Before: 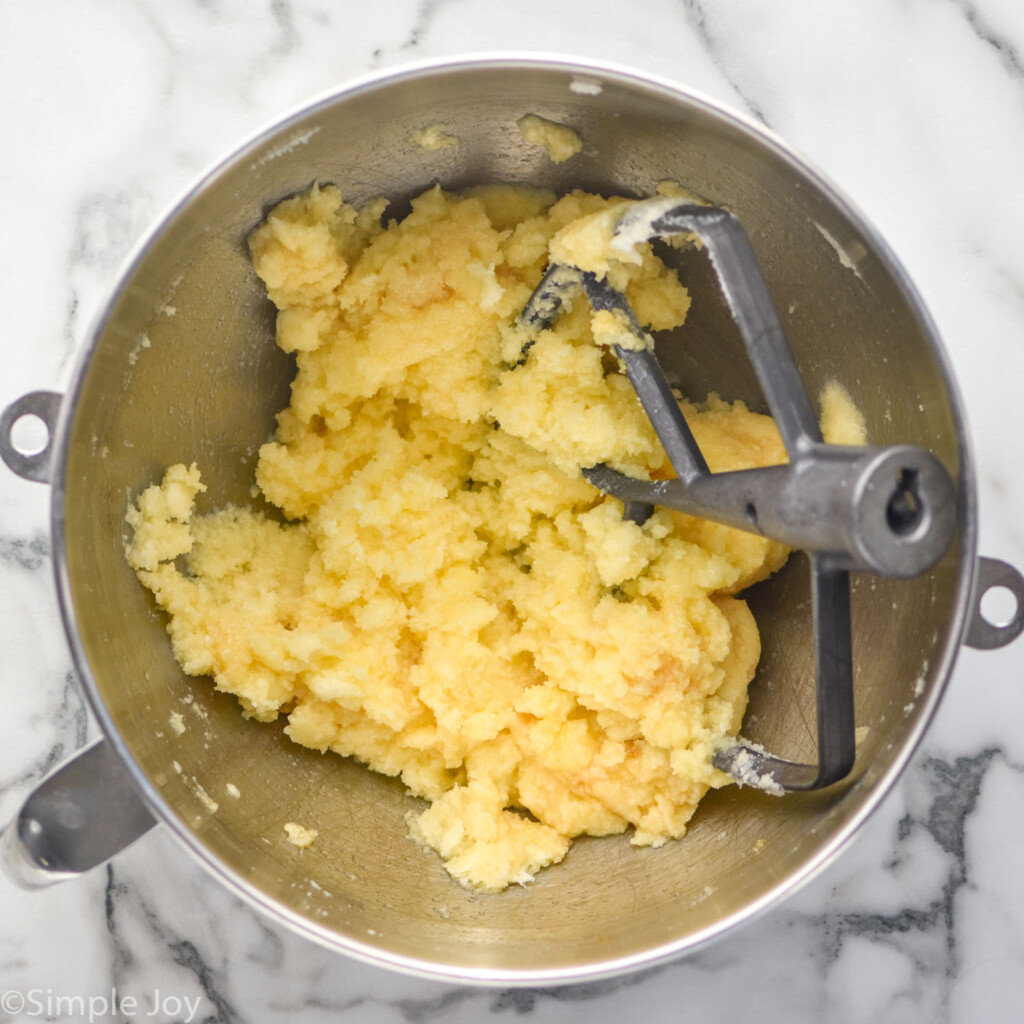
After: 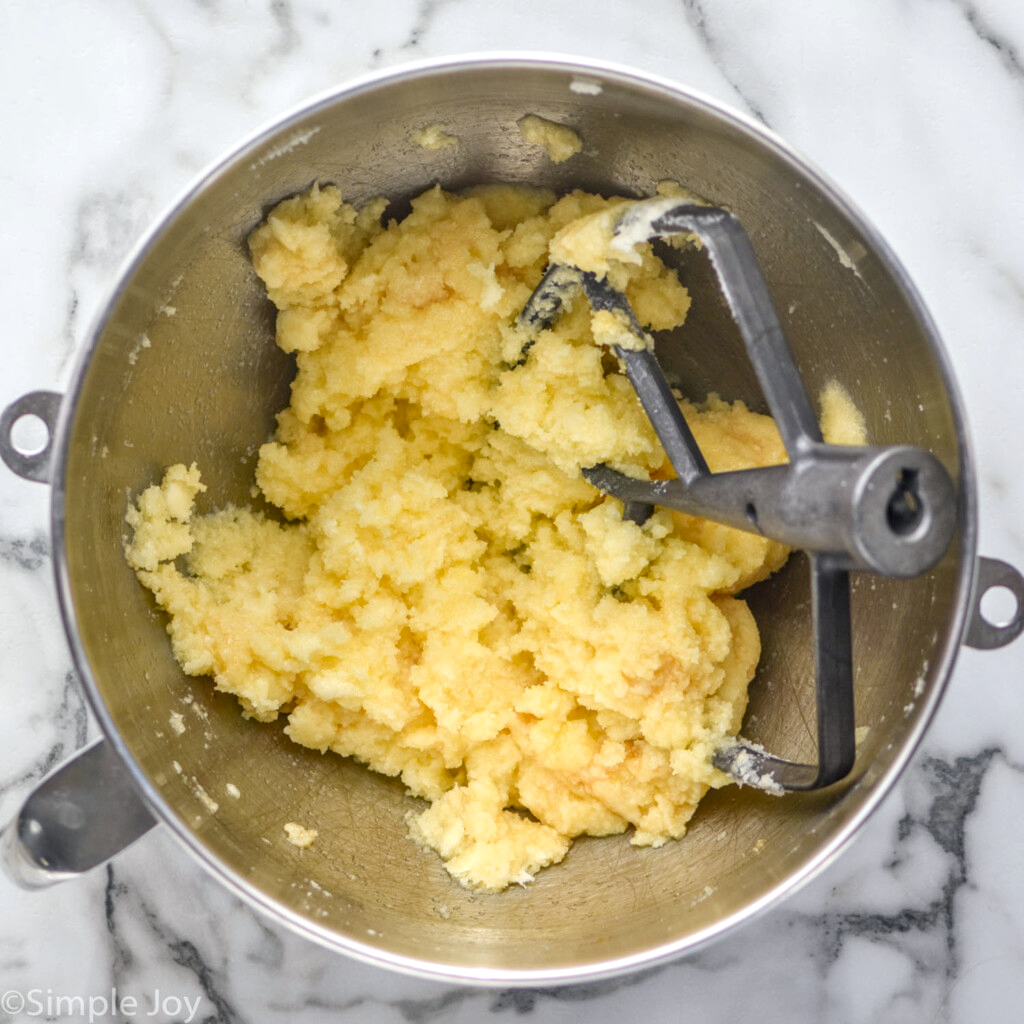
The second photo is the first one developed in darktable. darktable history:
white balance: red 0.988, blue 1.017
local contrast: on, module defaults
